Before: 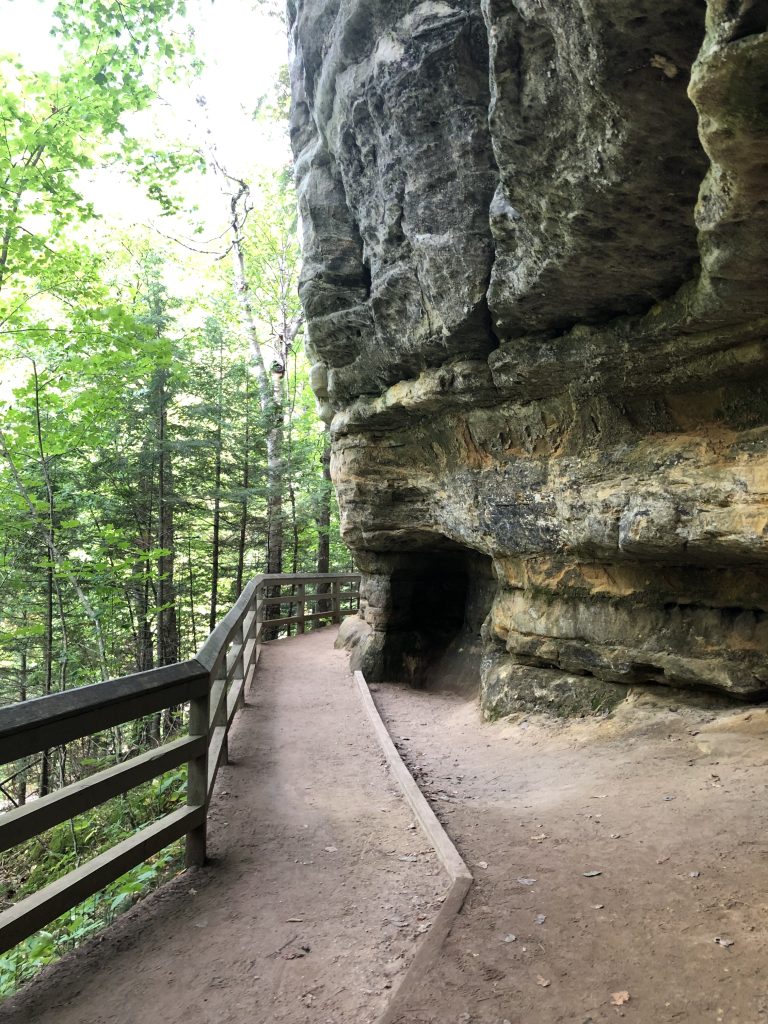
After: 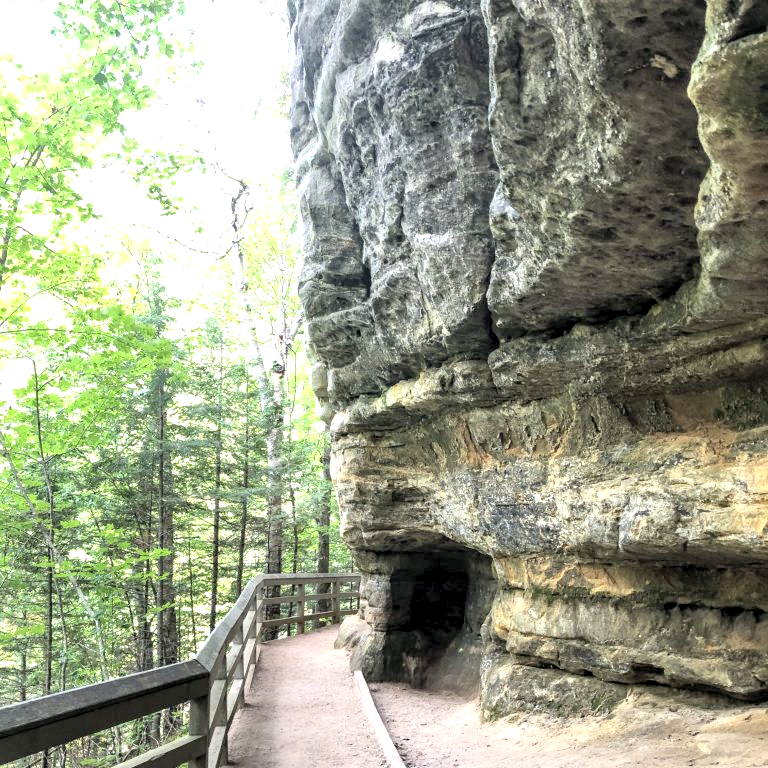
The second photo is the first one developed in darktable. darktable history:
contrast brightness saturation: brightness 0.28
exposure: black level correction 0.001, exposure 0.5 EV, compensate exposure bias true, compensate highlight preservation false
crop: bottom 24.967%
local contrast: highlights 20%, detail 150%
